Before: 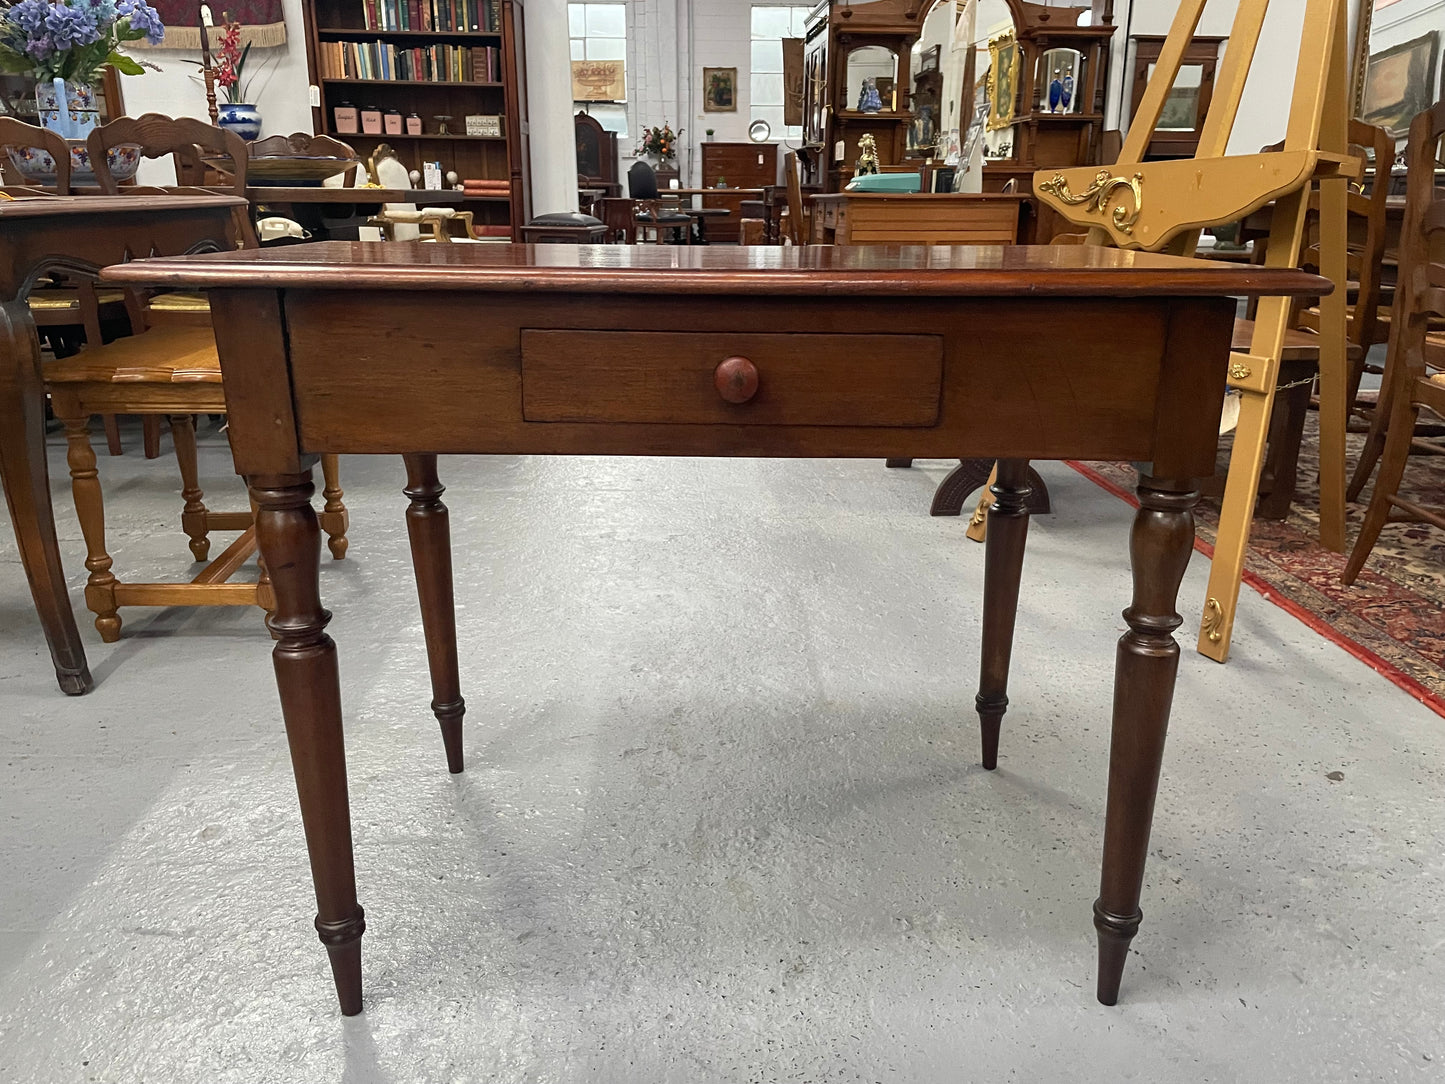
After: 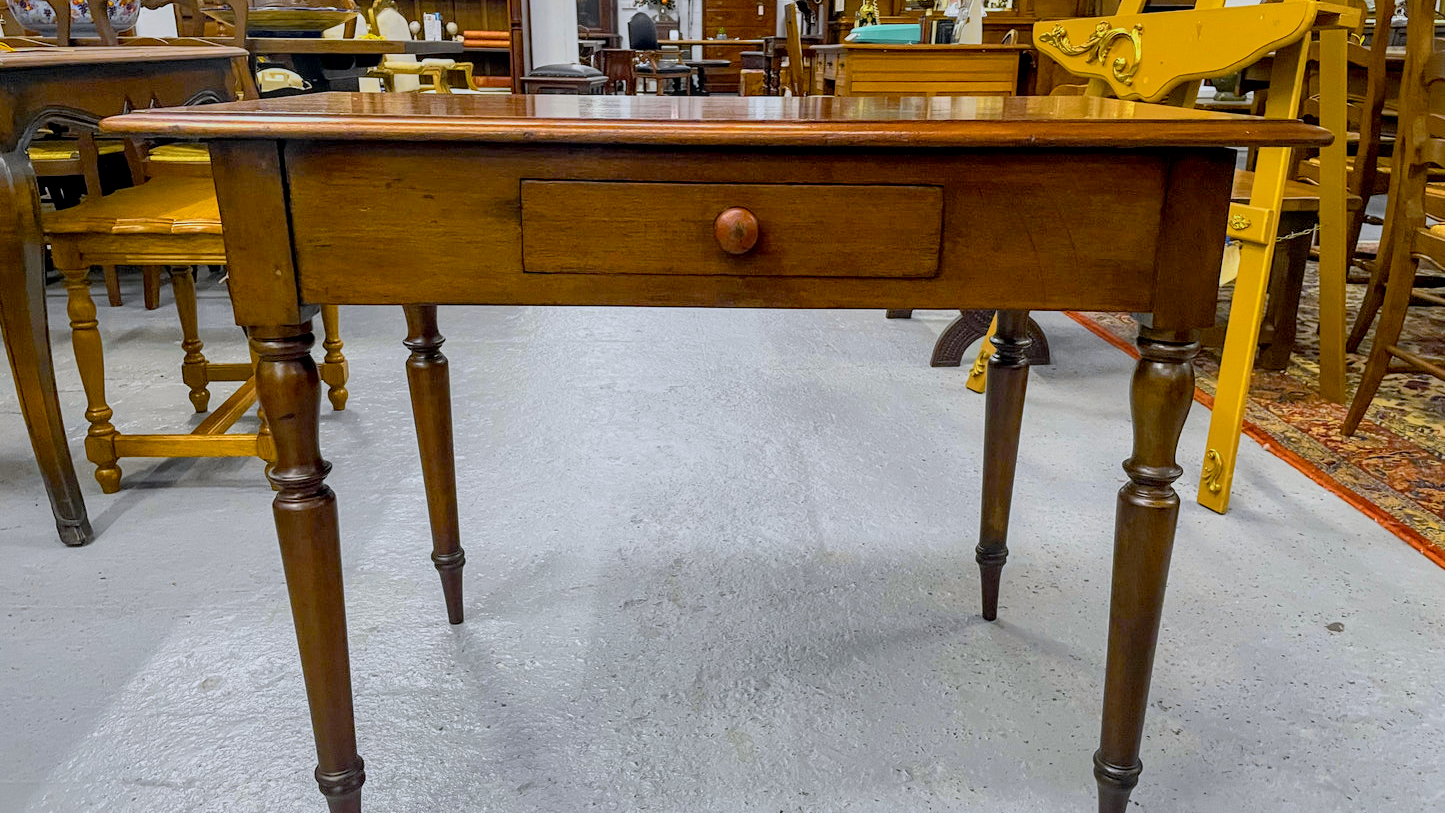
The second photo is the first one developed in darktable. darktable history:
local contrast: detail 130%
color balance rgb: perceptual saturation grading › global saturation 30%, global vibrance 30%
white balance: red 0.984, blue 1.059
color contrast: green-magenta contrast 0.85, blue-yellow contrast 1.25, unbound 0
crop: top 13.819%, bottom 11.169%
tone curve: curves: ch0 [(0, 0) (0.048, 0.024) (0.099, 0.082) (0.227, 0.255) (0.407, 0.482) (0.543, 0.634) (0.719, 0.77) (0.837, 0.843) (1, 0.906)]; ch1 [(0, 0) (0.3, 0.268) (0.404, 0.374) (0.475, 0.463) (0.501, 0.499) (0.514, 0.502) (0.551, 0.541) (0.643, 0.648) (0.682, 0.674) (0.802, 0.812) (1, 1)]; ch2 [(0, 0) (0.259, 0.207) (0.323, 0.311) (0.364, 0.368) (0.442, 0.461) (0.498, 0.498) (0.531, 0.528) (0.581, 0.602) (0.629, 0.659) (0.768, 0.728) (1, 1)], color space Lab, independent channels, preserve colors none
shadows and highlights: on, module defaults
